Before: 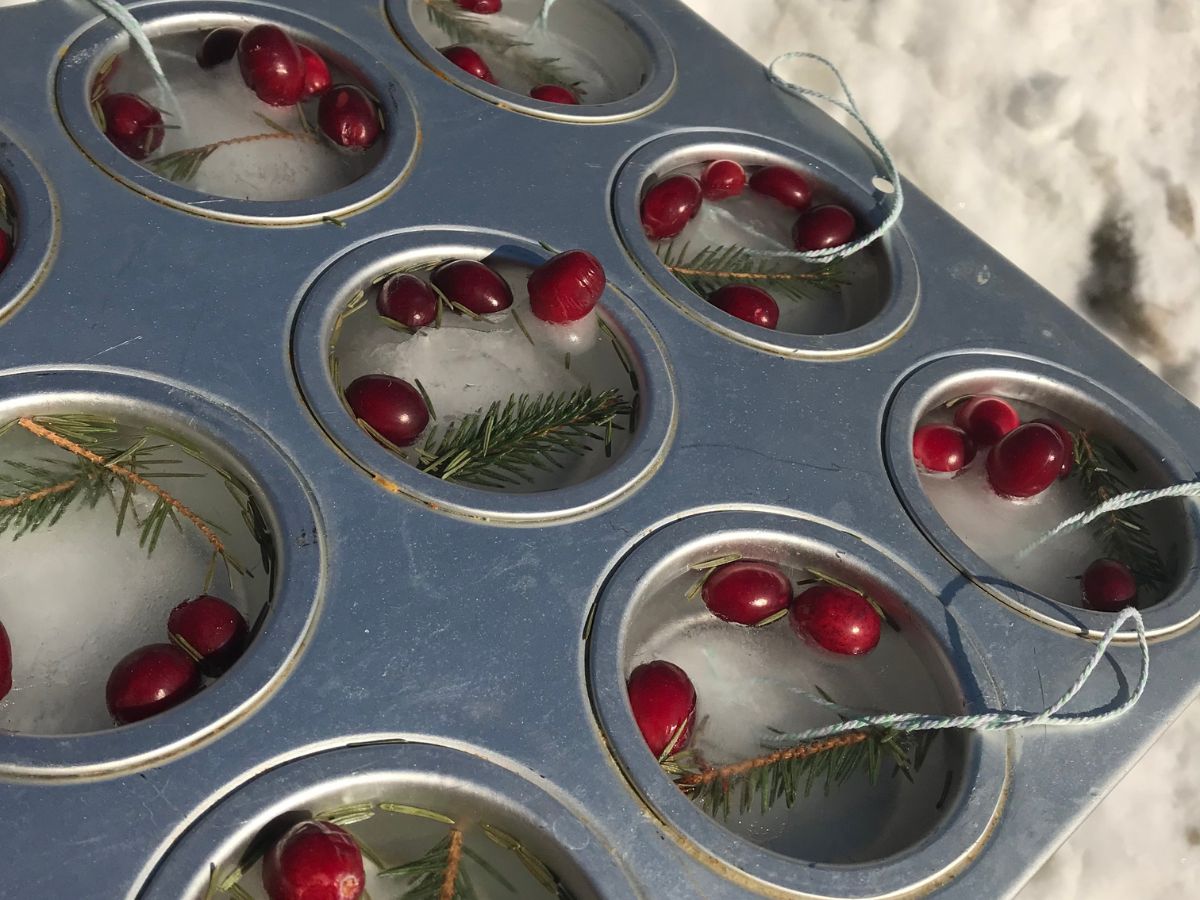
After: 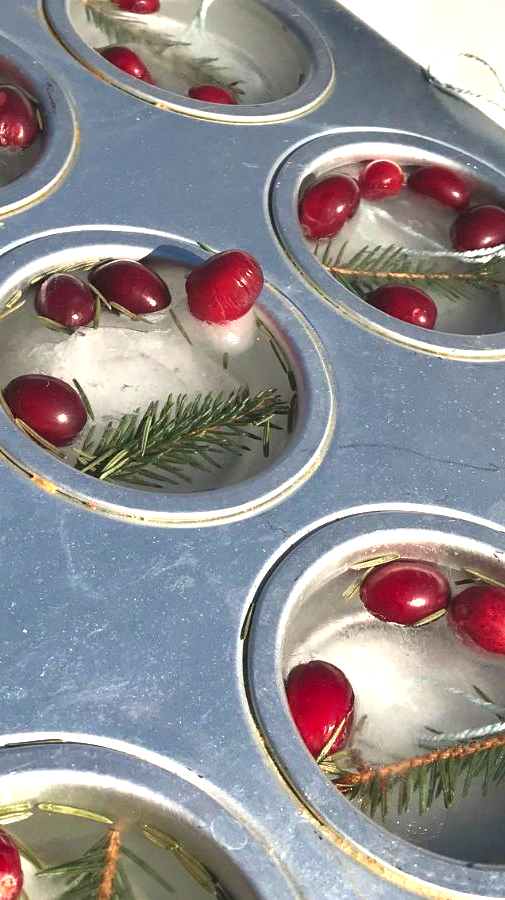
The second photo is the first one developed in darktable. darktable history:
crop: left 28.581%, right 29.294%
shadows and highlights: soften with gaussian
exposure: black level correction 0, exposure 1.376 EV, compensate highlight preservation false
